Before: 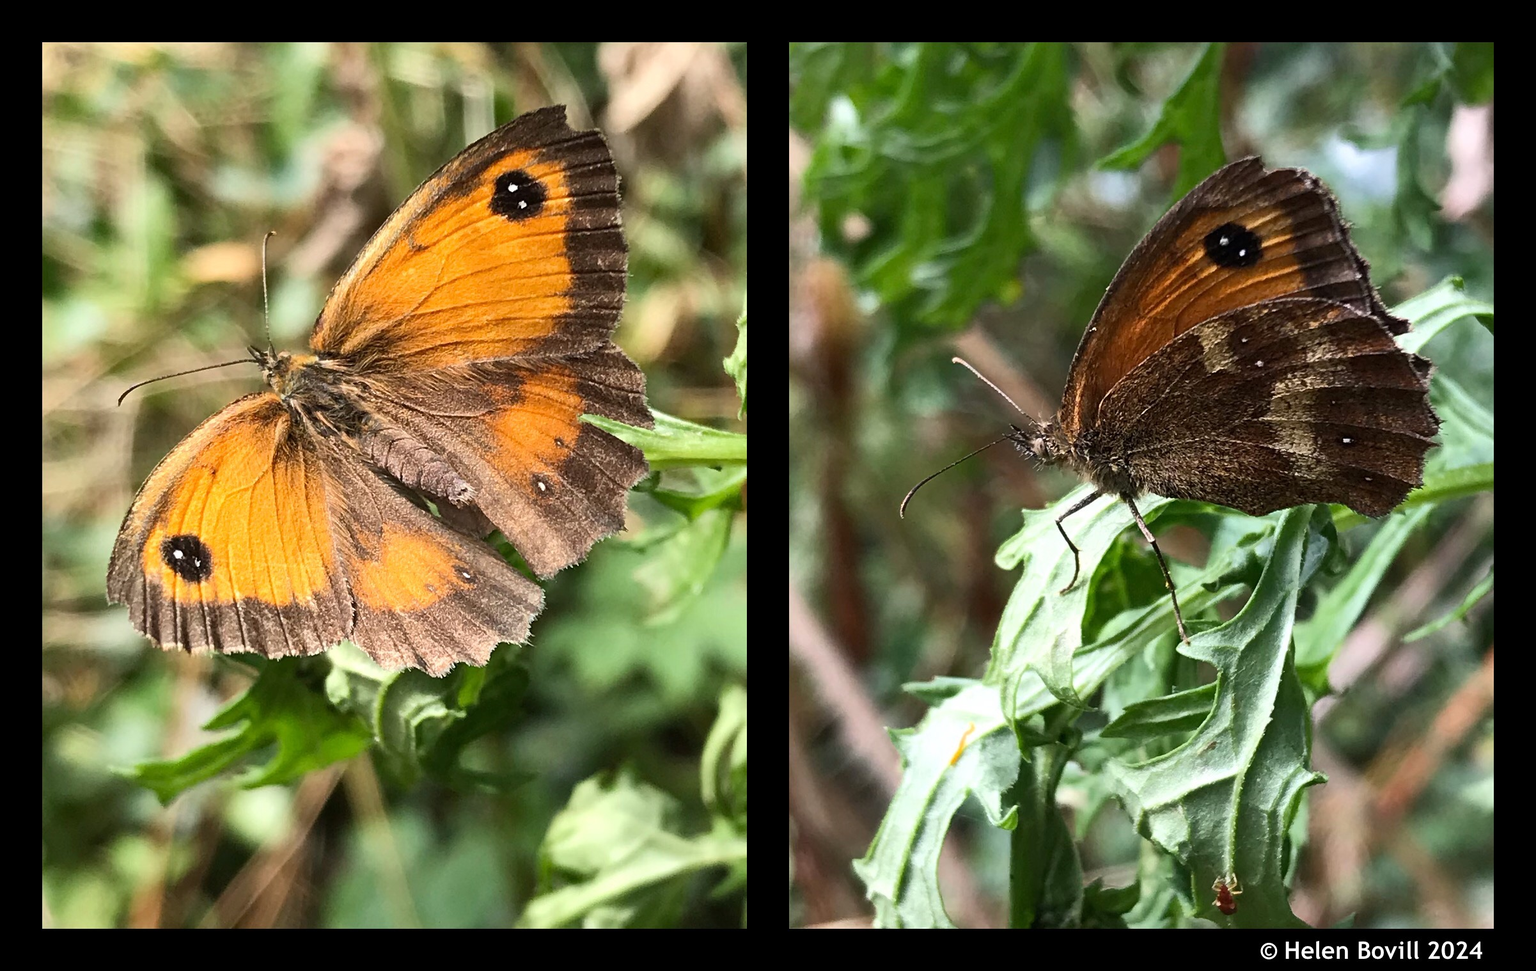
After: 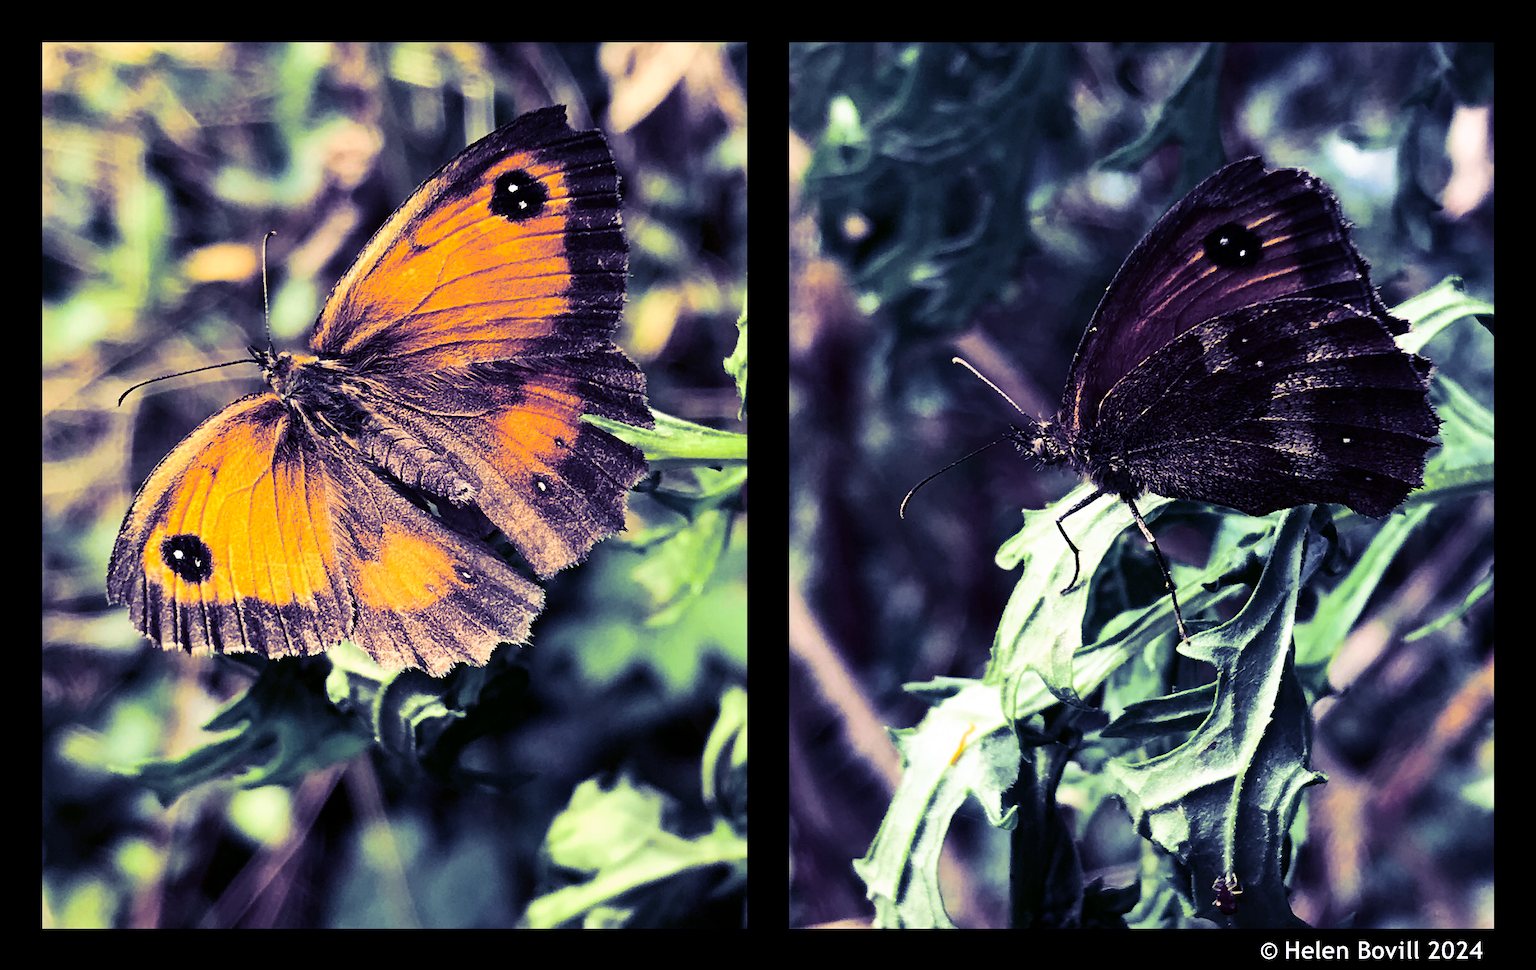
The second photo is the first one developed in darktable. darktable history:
split-toning: shadows › hue 242.67°, shadows › saturation 0.733, highlights › hue 45.33°, highlights › saturation 0.667, balance -53.304, compress 21.15%
contrast brightness saturation: contrast 0.19, brightness -0.11, saturation 0.21
